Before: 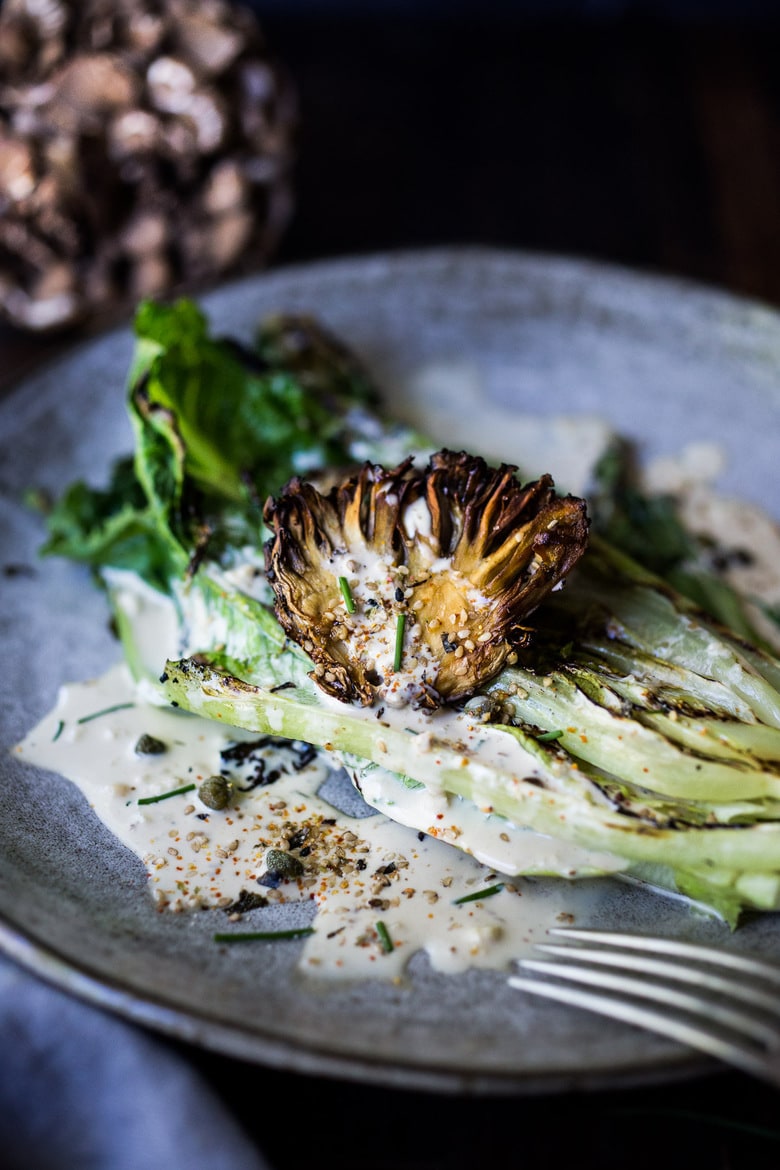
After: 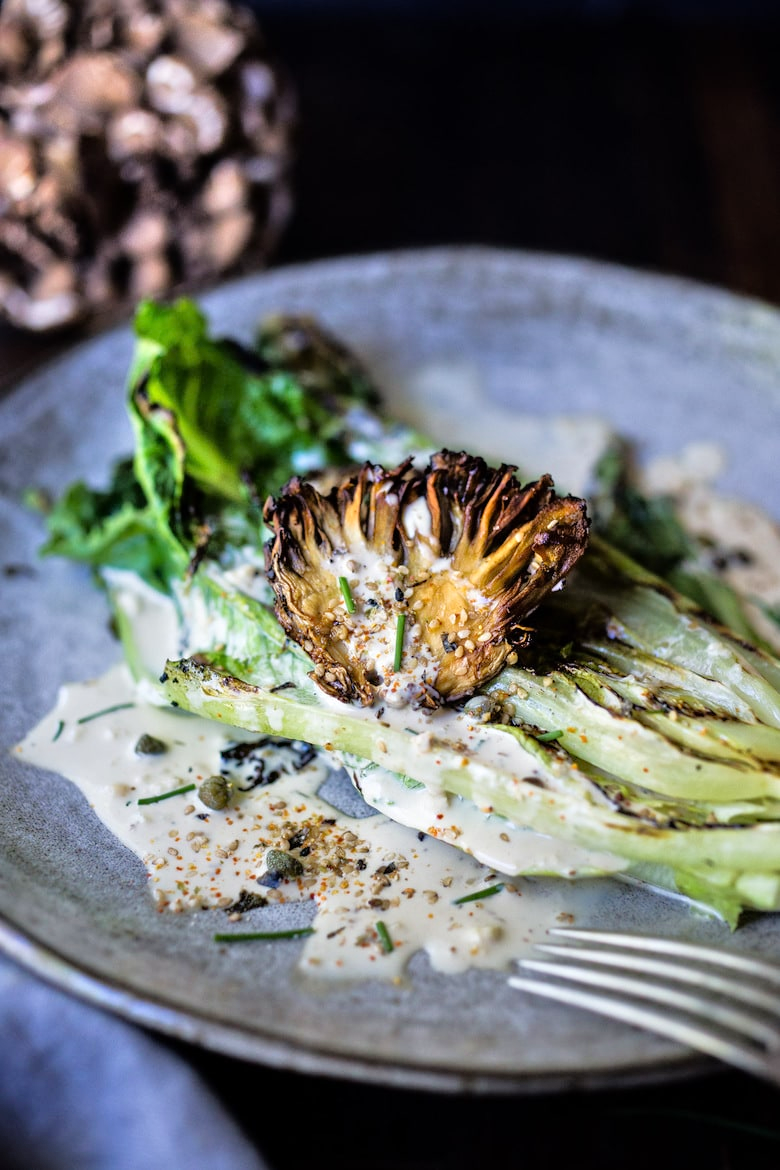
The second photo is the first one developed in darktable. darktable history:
tone equalizer: -7 EV 0.151 EV, -6 EV 0.594 EV, -5 EV 1.14 EV, -4 EV 1.32 EV, -3 EV 1.17 EV, -2 EV 0.6 EV, -1 EV 0.165 EV, mask exposure compensation -0.515 EV
